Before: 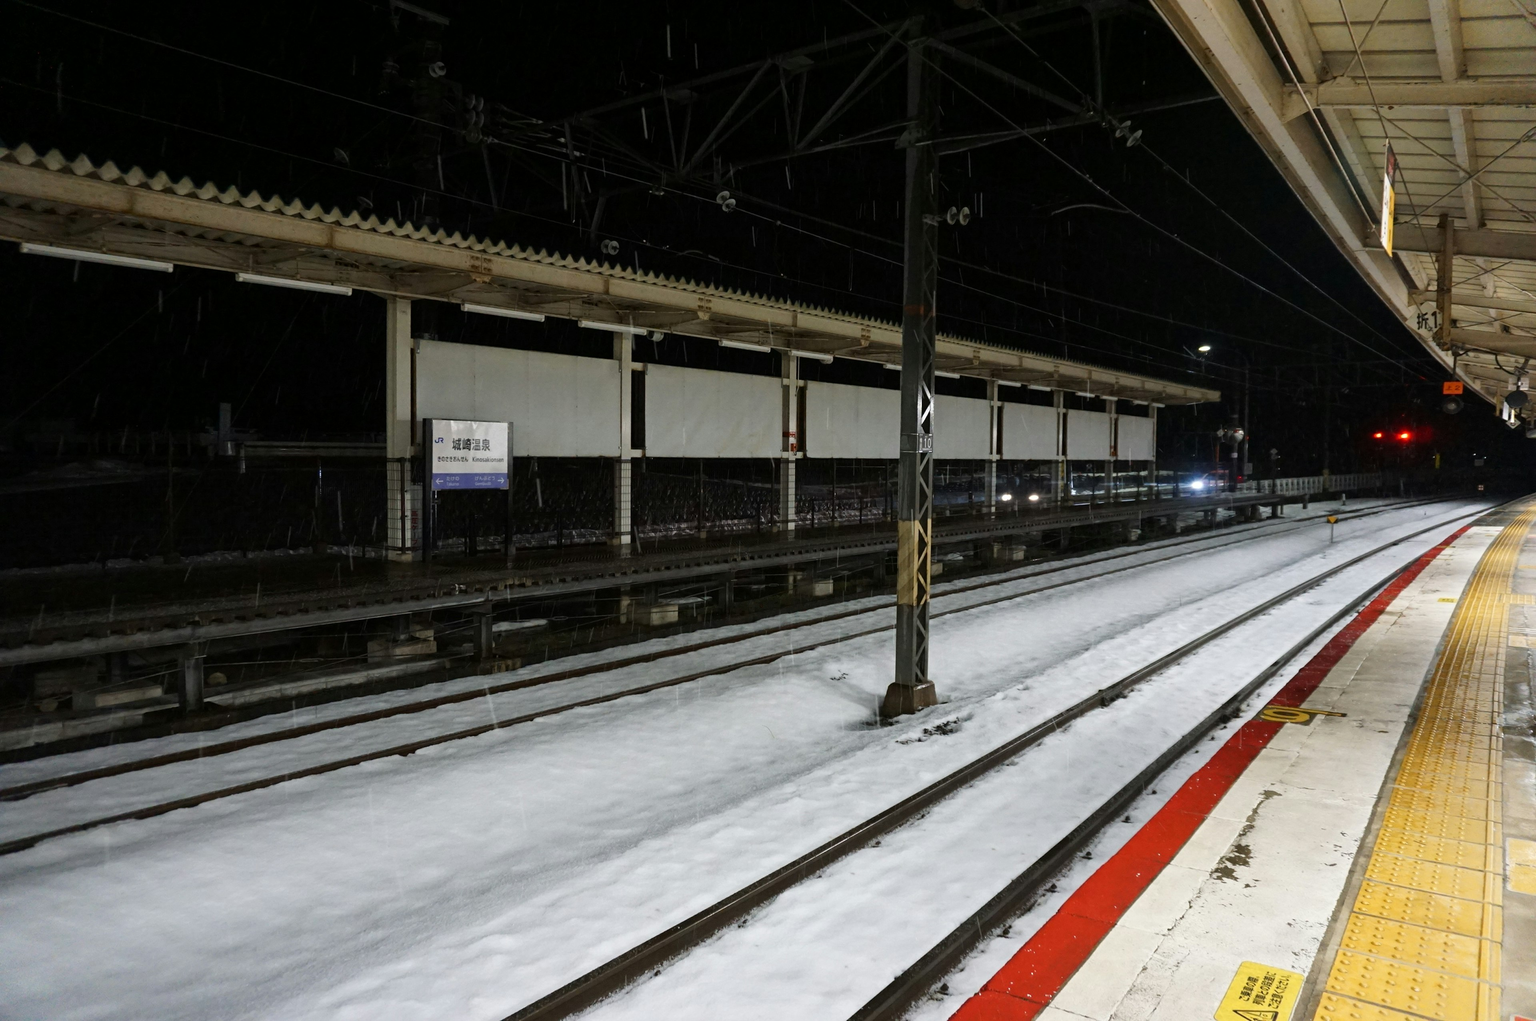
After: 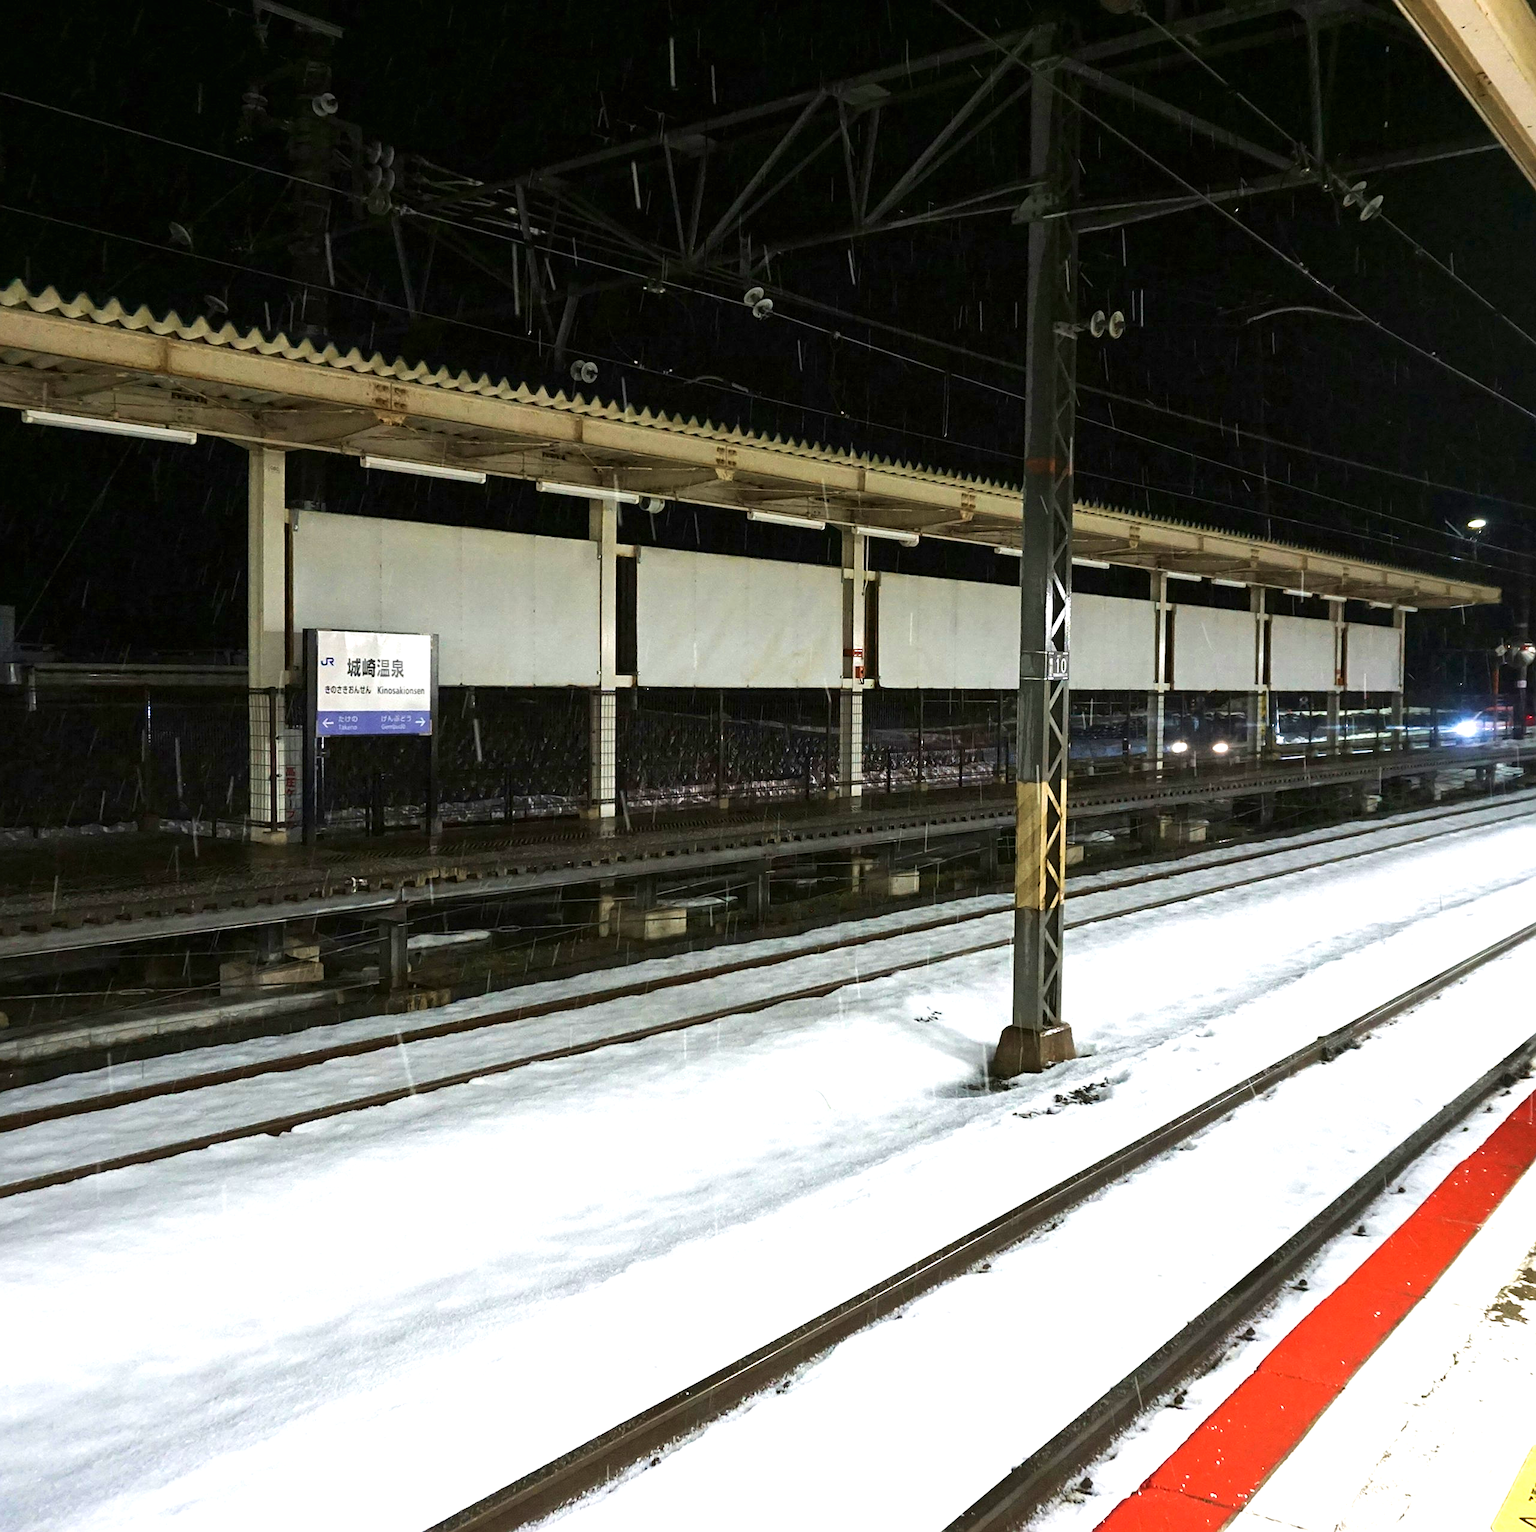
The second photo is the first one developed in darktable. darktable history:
exposure: black level correction 0, exposure 1.105 EV, compensate exposure bias true, compensate highlight preservation false
sharpen: on, module defaults
velvia: on, module defaults
crop and rotate: left 14.407%, right 18.981%
